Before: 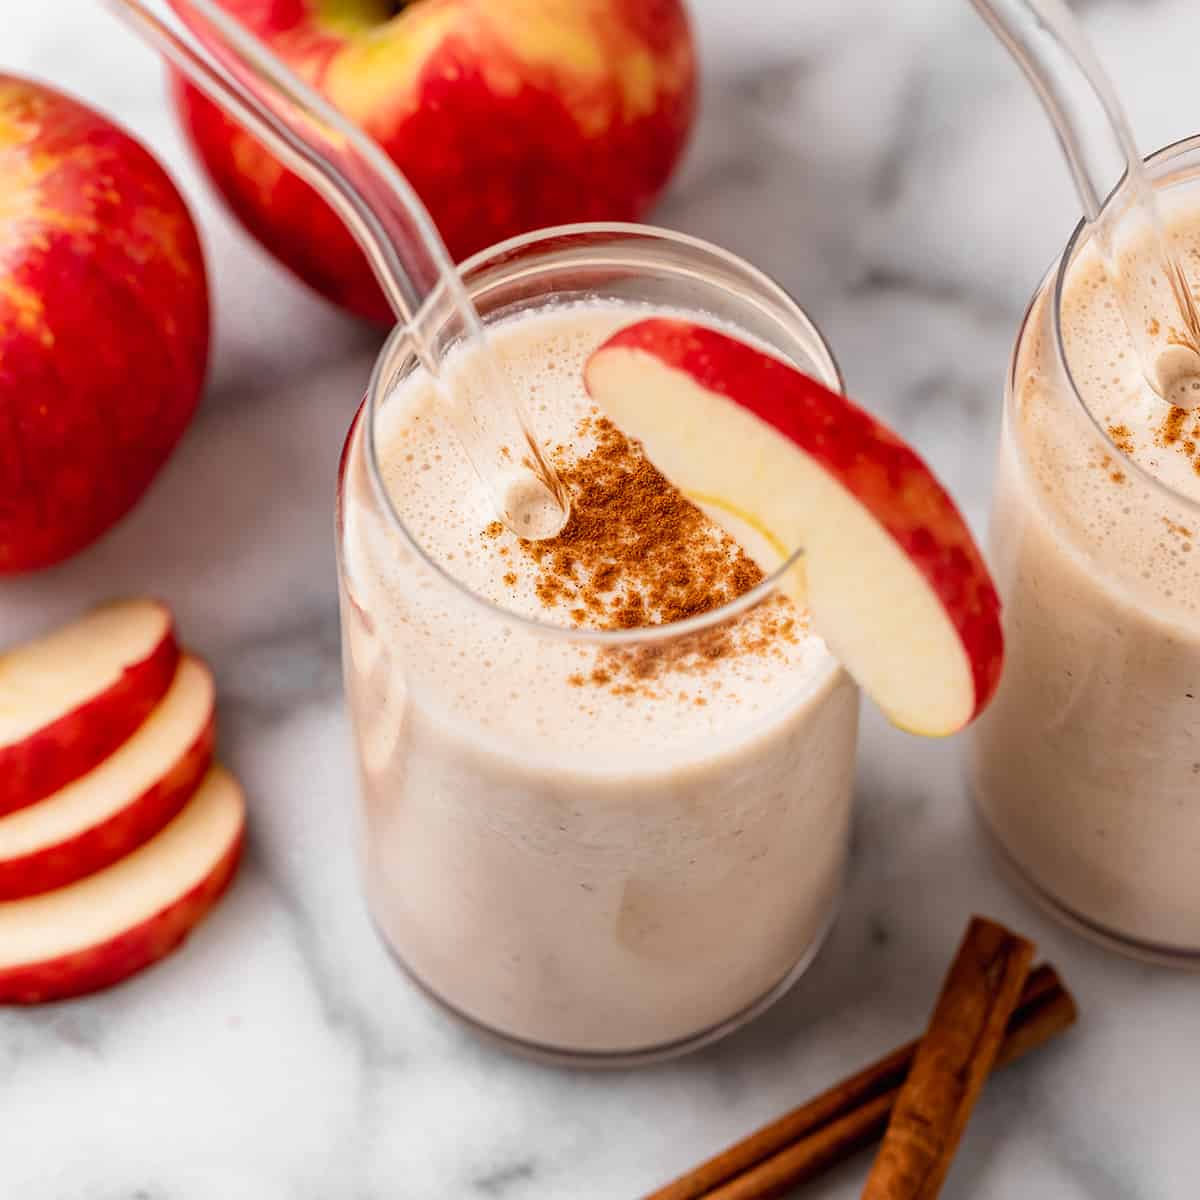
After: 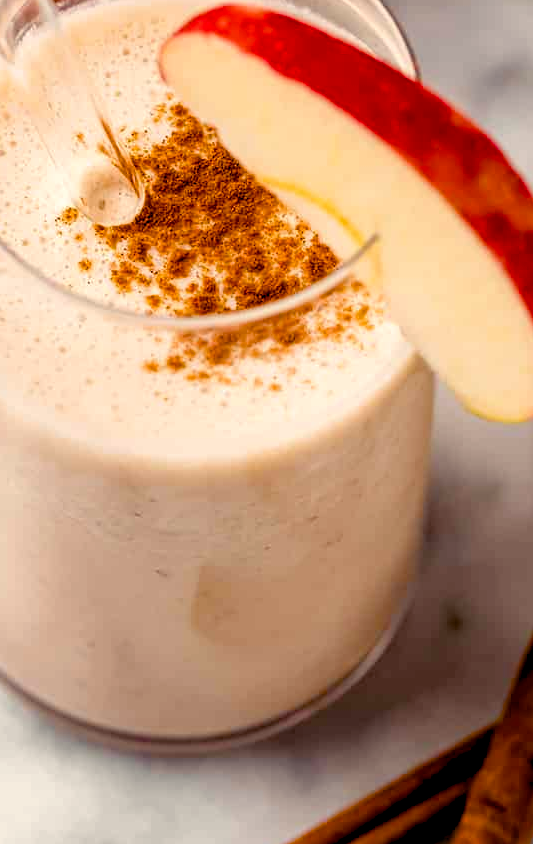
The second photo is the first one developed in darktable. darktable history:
crop: left 35.432%, top 26.233%, right 20.145%, bottom 3.432%
color balance rgb: shadows lift › chroma 3%, shadows lift › hue 280.8°, power › hue 330°, highlights gain › chroma 3%, highlights gain › hue 75.6°, global offset › luminance -1%, perceptual saturation grading › global saturation 20%, perceptual saturation grading › highlights -25%, perceptual saturation grading › shadows 50%, global vibrance 20%
levels: levels [0.016, 0.492, 0.969]
